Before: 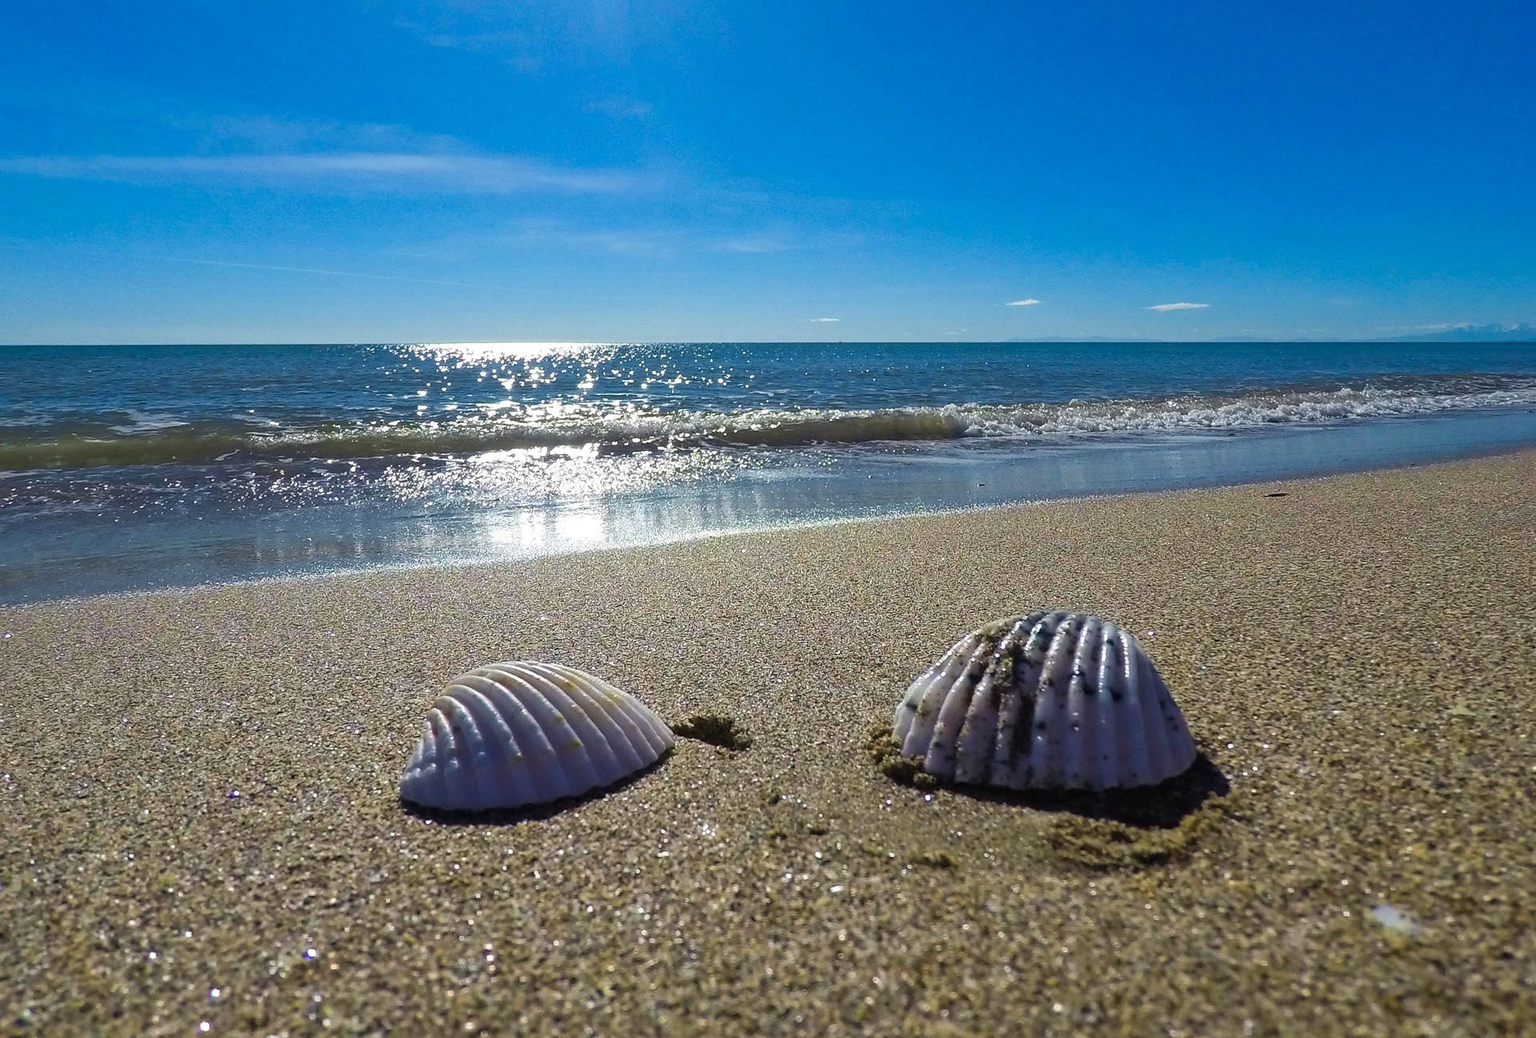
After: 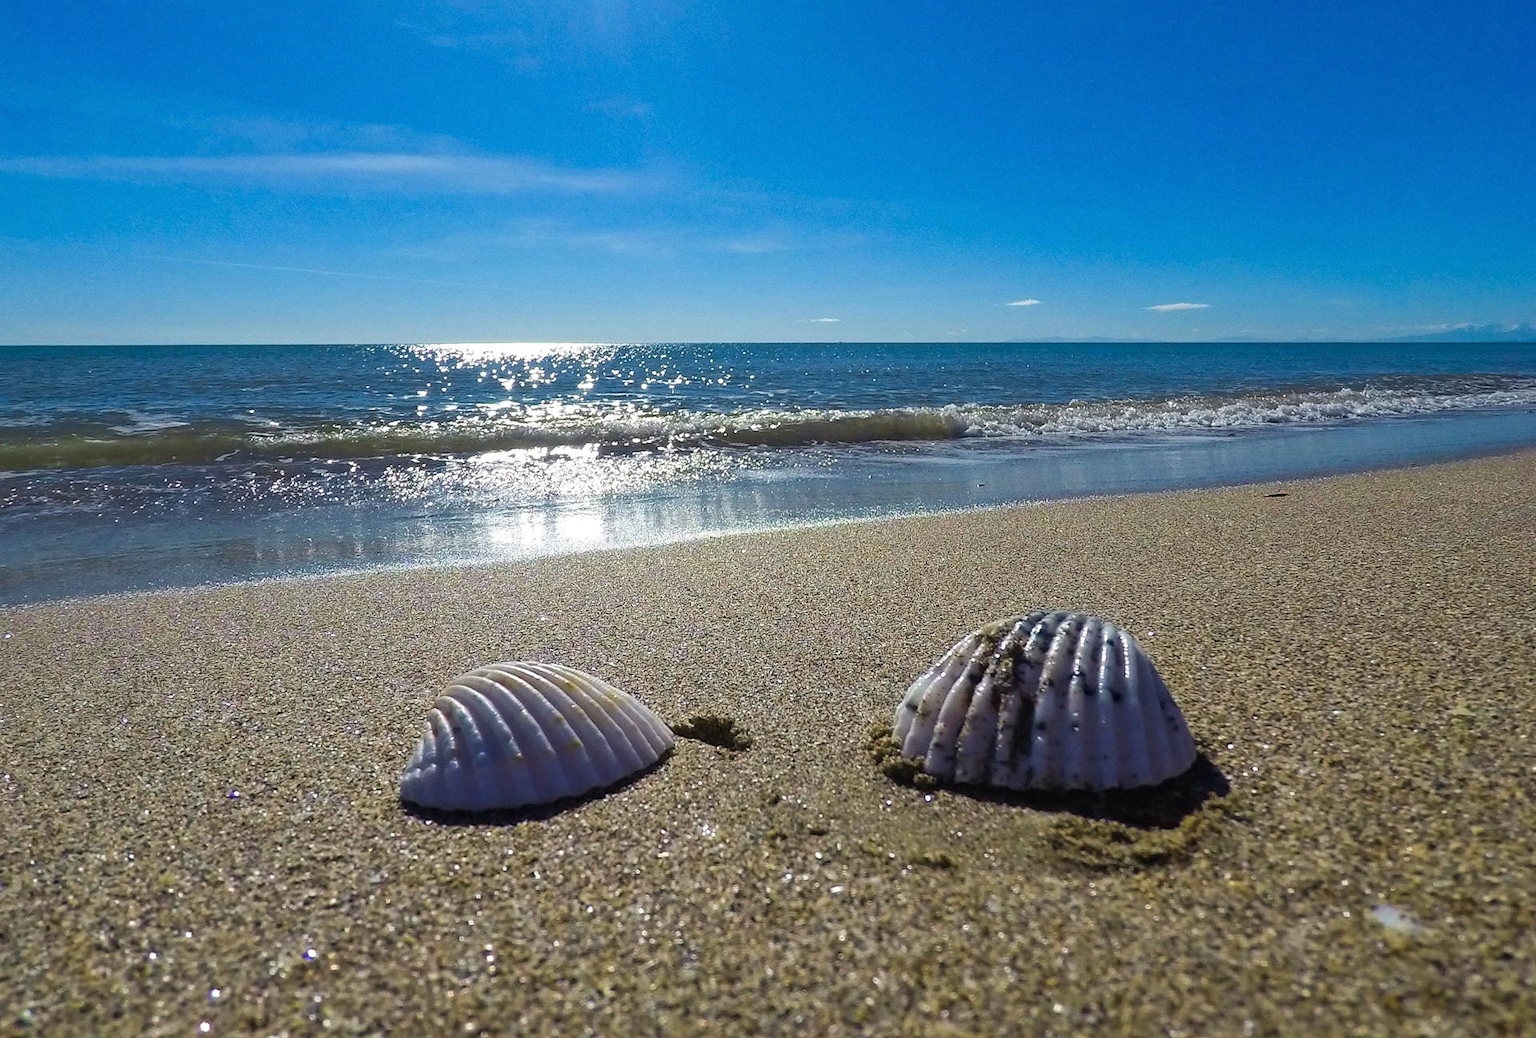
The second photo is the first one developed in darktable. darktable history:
grain: coarseness 0.09 ISO, strength 10%
